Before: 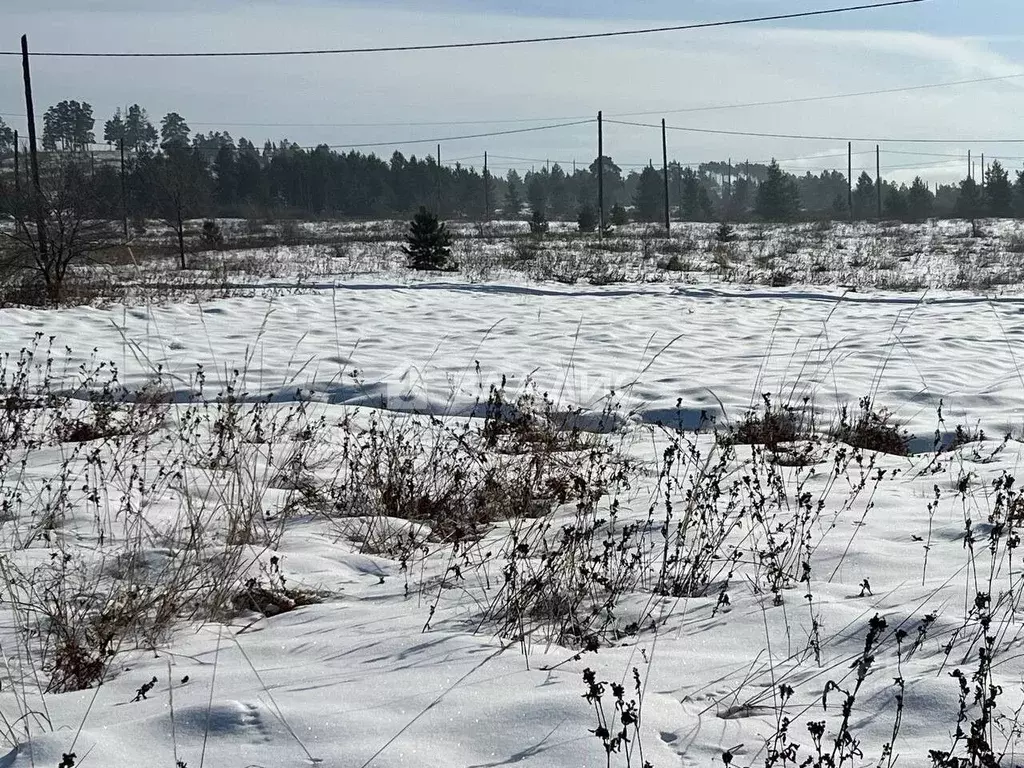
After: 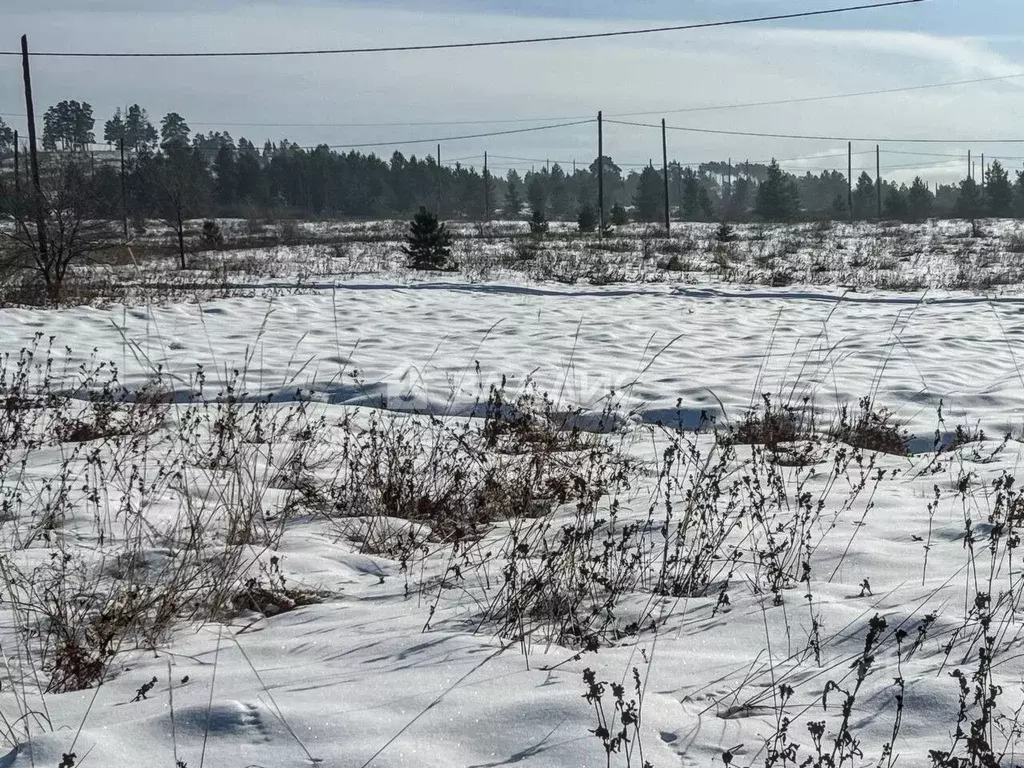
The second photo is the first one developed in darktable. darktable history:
contrast equalizer: y [[0.5 ×4, 0.467, 0.376], [0.5 ×6], [0.5 ×6], [0 ×6], [0 ×6]]
local contrast: highlights 0%, shadows 0%, detail 133%
